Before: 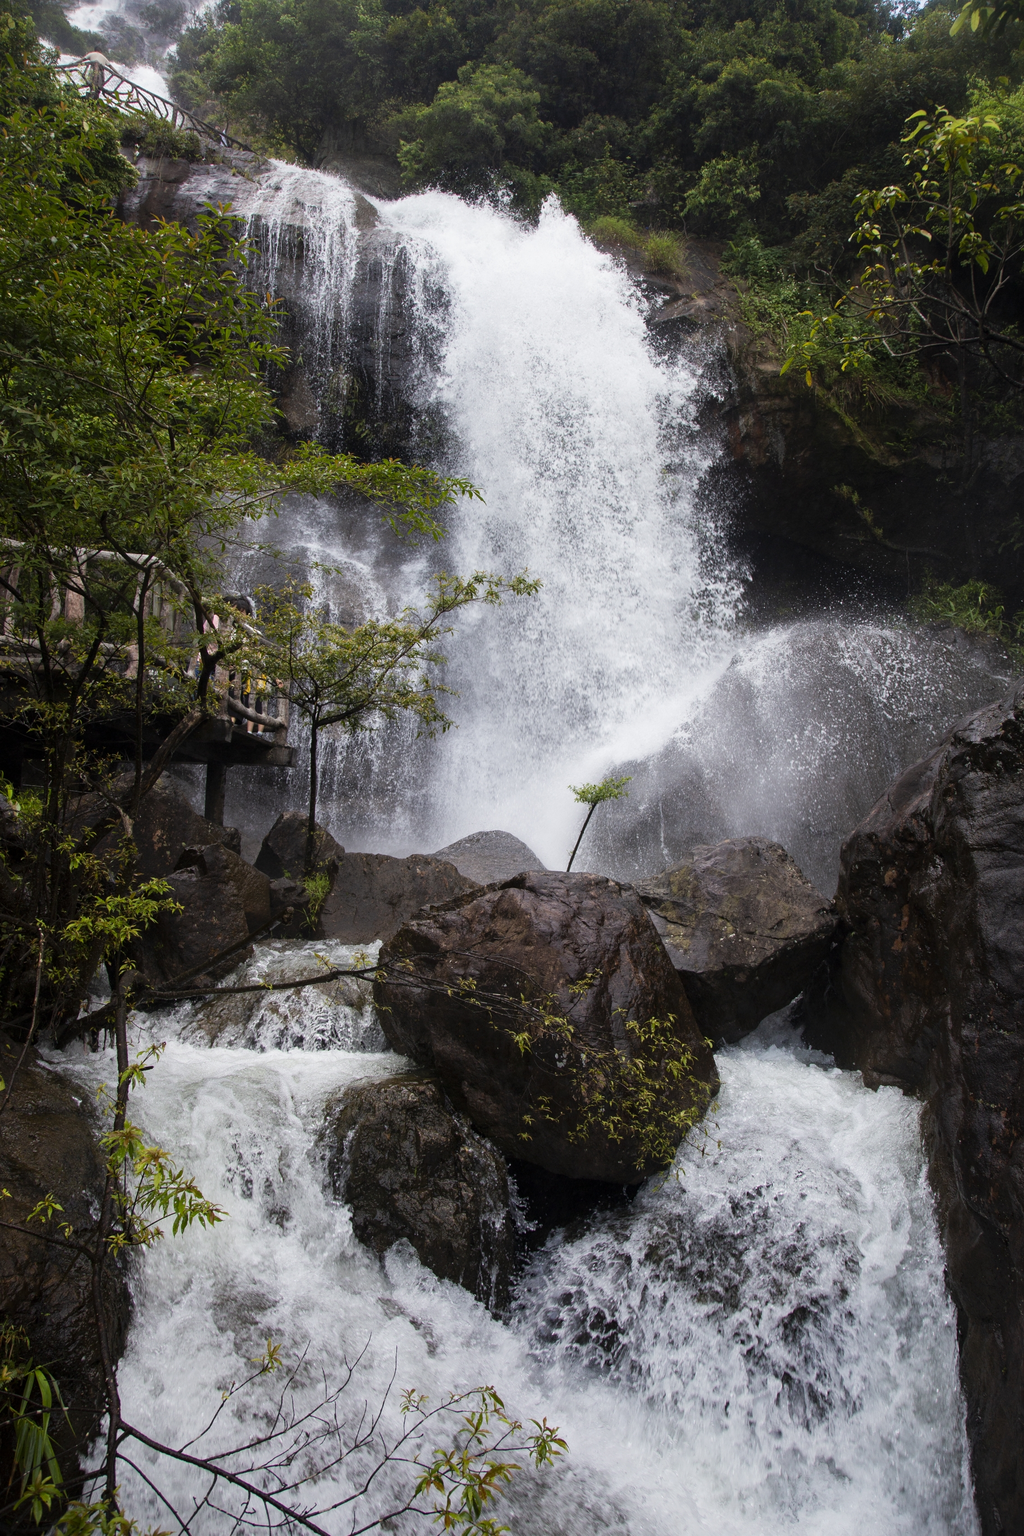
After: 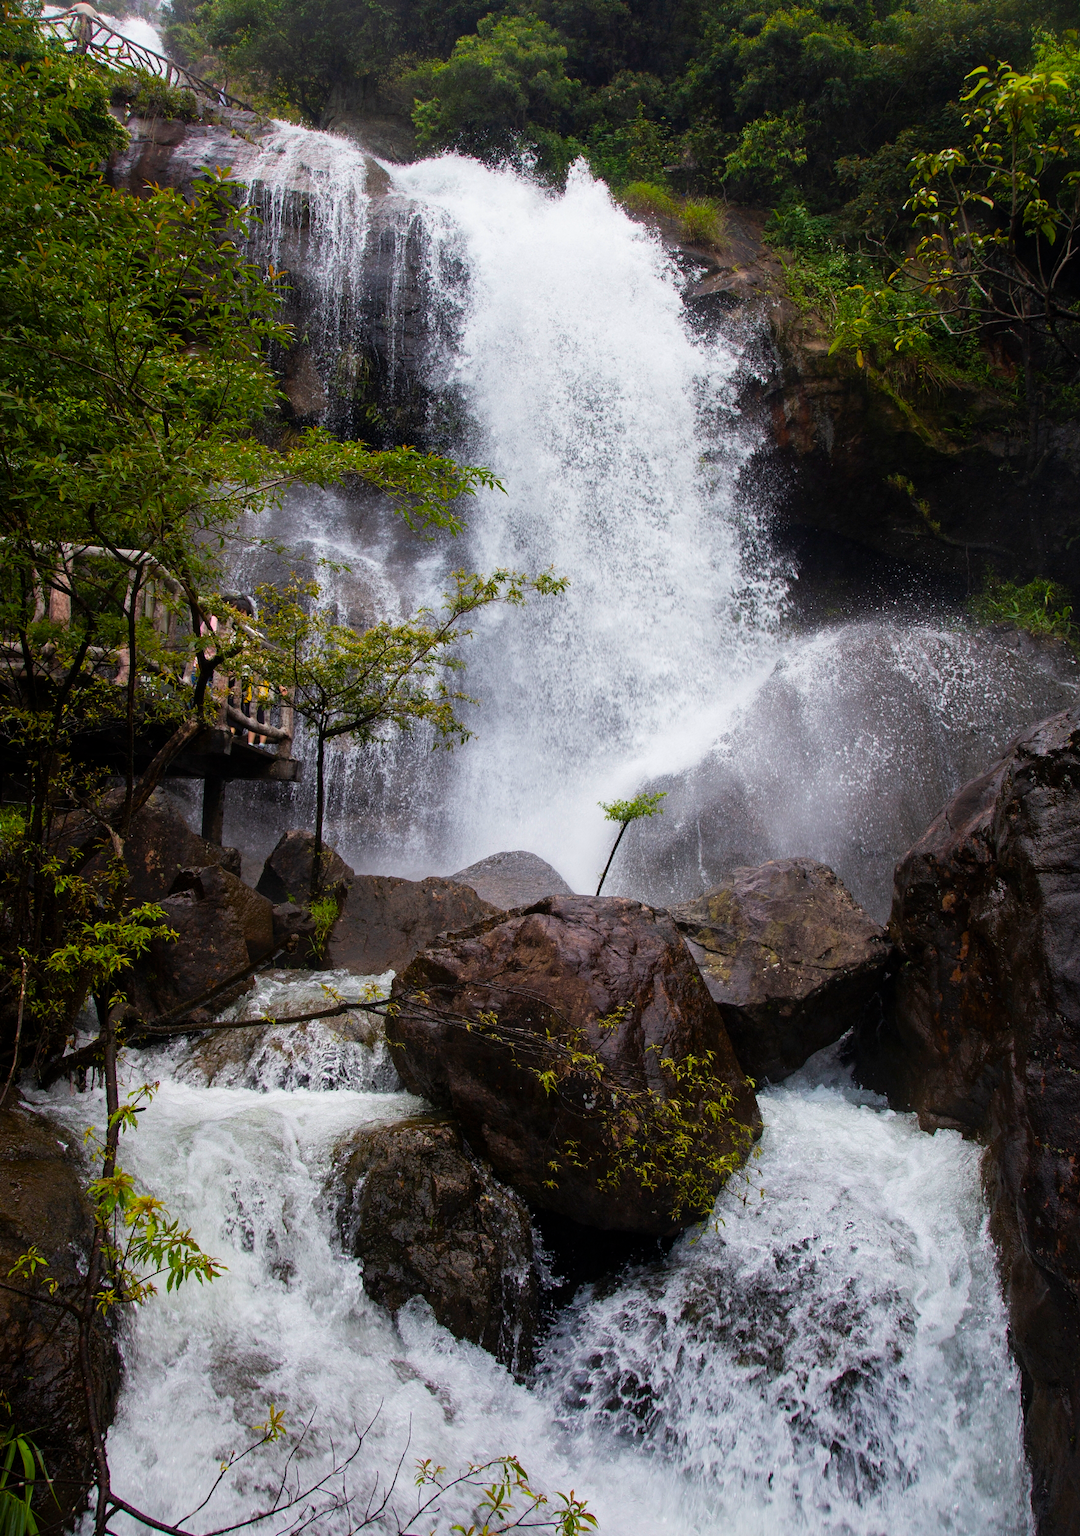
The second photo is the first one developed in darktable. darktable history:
color balance rgb: perceptual saturation grading › global saturation 25%, global vibrance 20%
crop: left 1.964%, top 3.251%, right 1.122%, bottom 4.933%
